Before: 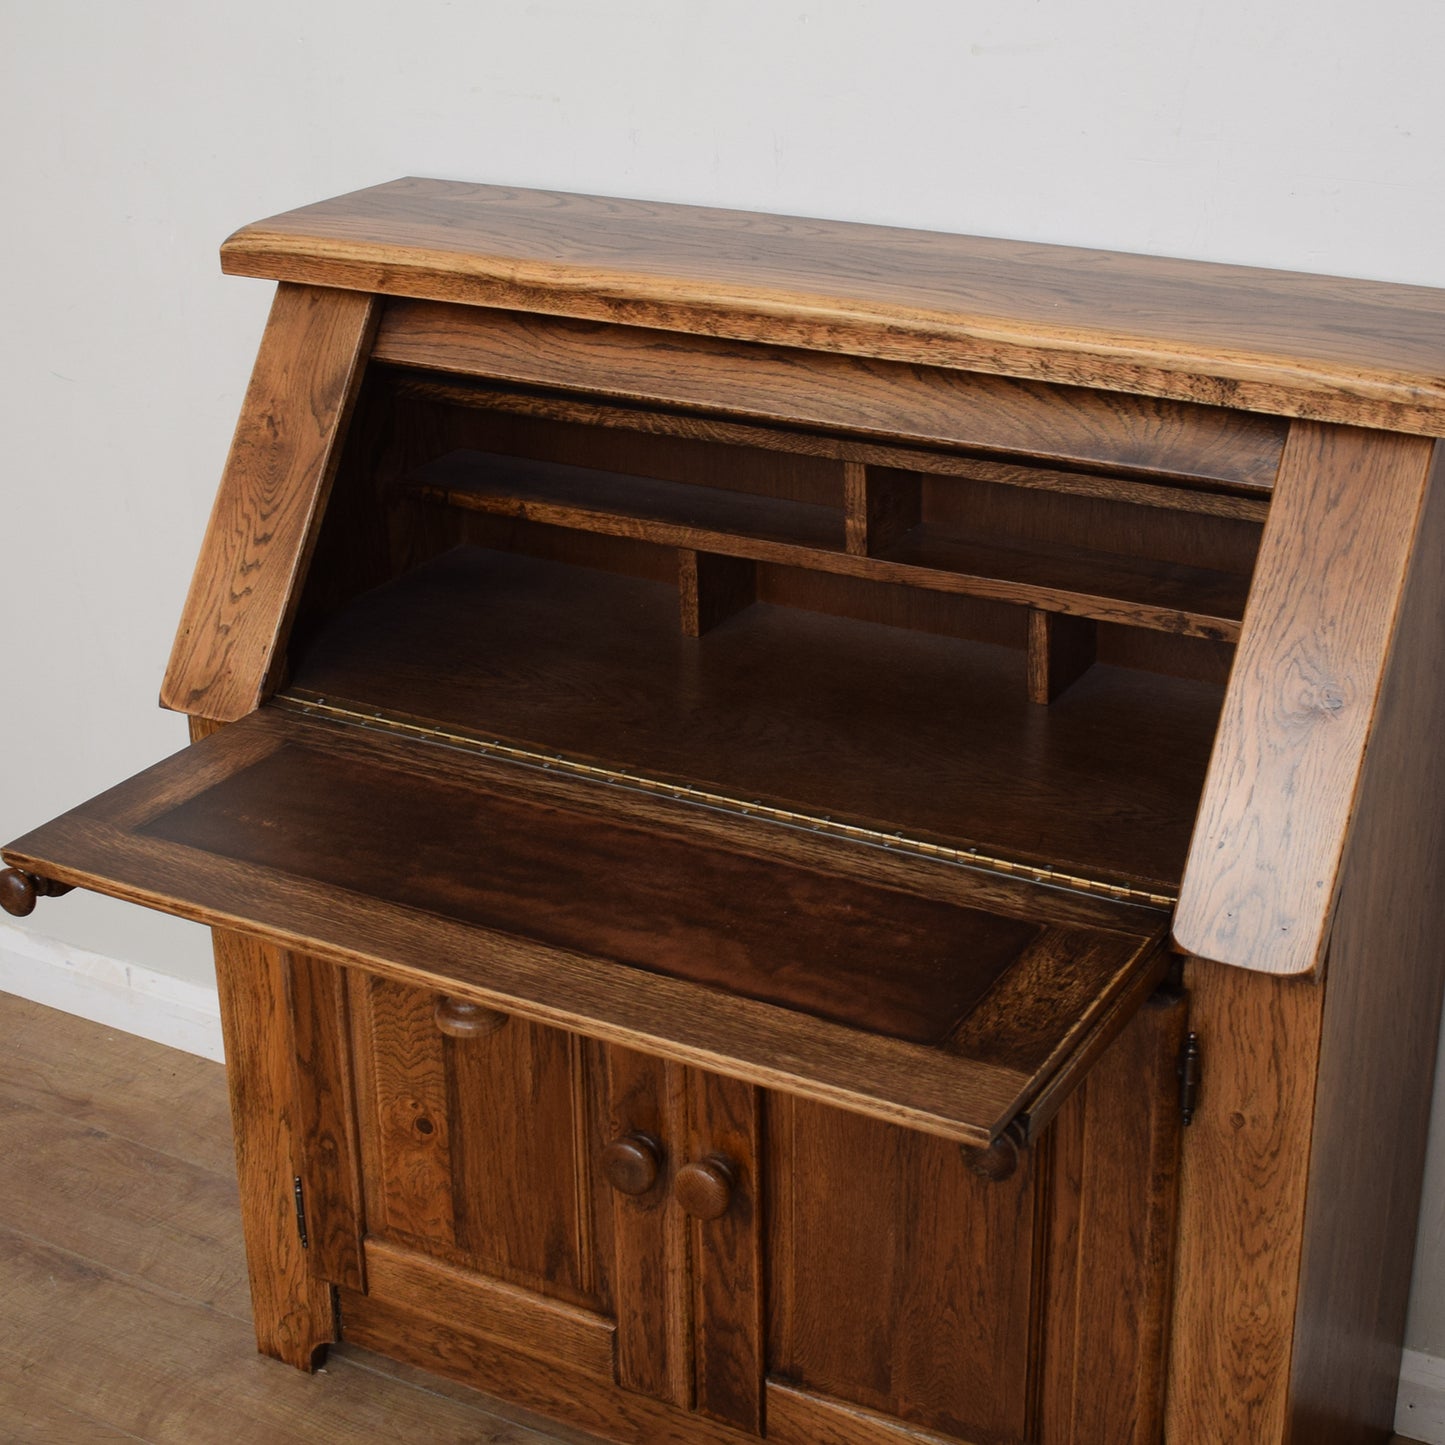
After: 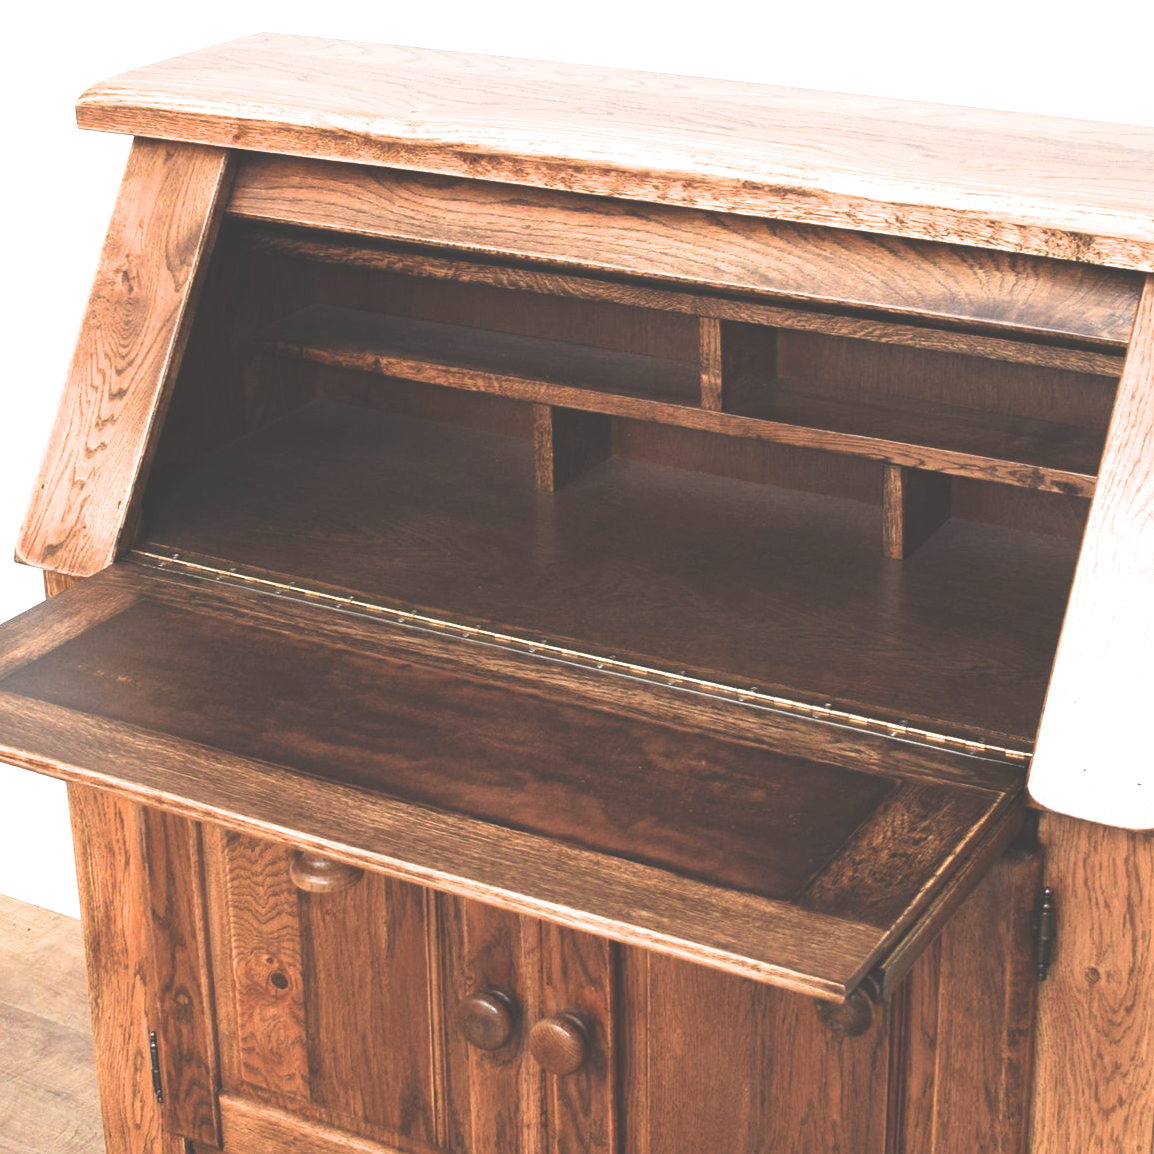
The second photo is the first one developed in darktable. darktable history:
filmic rgb: white relative exposure 2.45 EV, hardness 6.33
crop and rotate: left 10.071%, top 10.071%, right 10.02%, bottom 10.02%
exposure: black level correction -0.023, exposure 1.397 EV, compensate highlight preservation false
